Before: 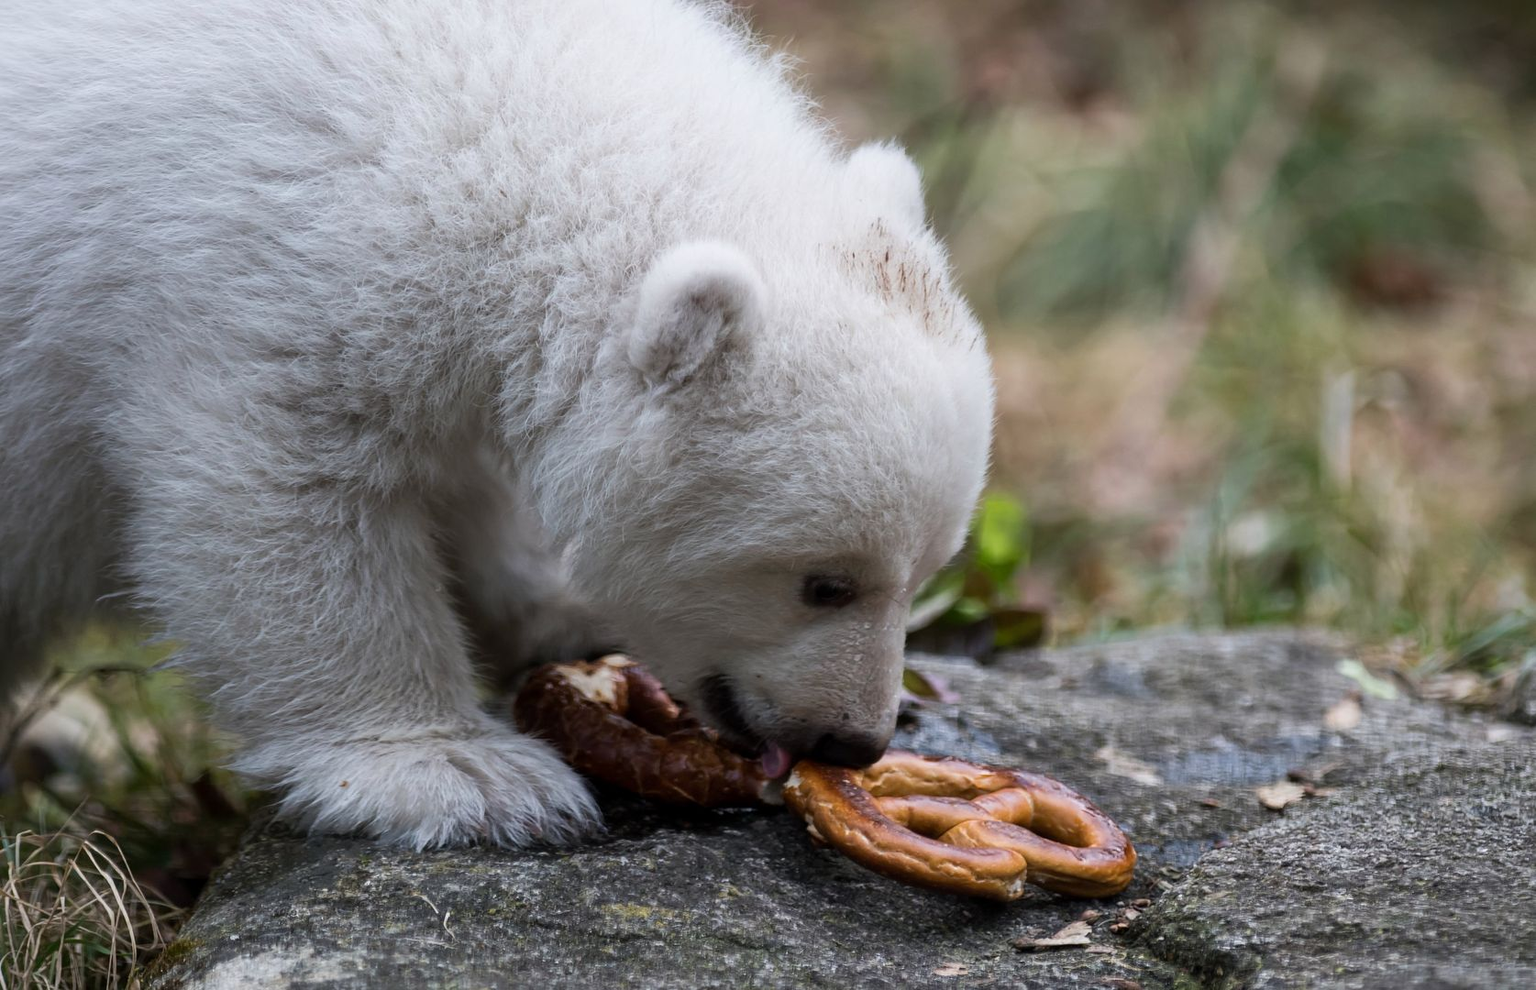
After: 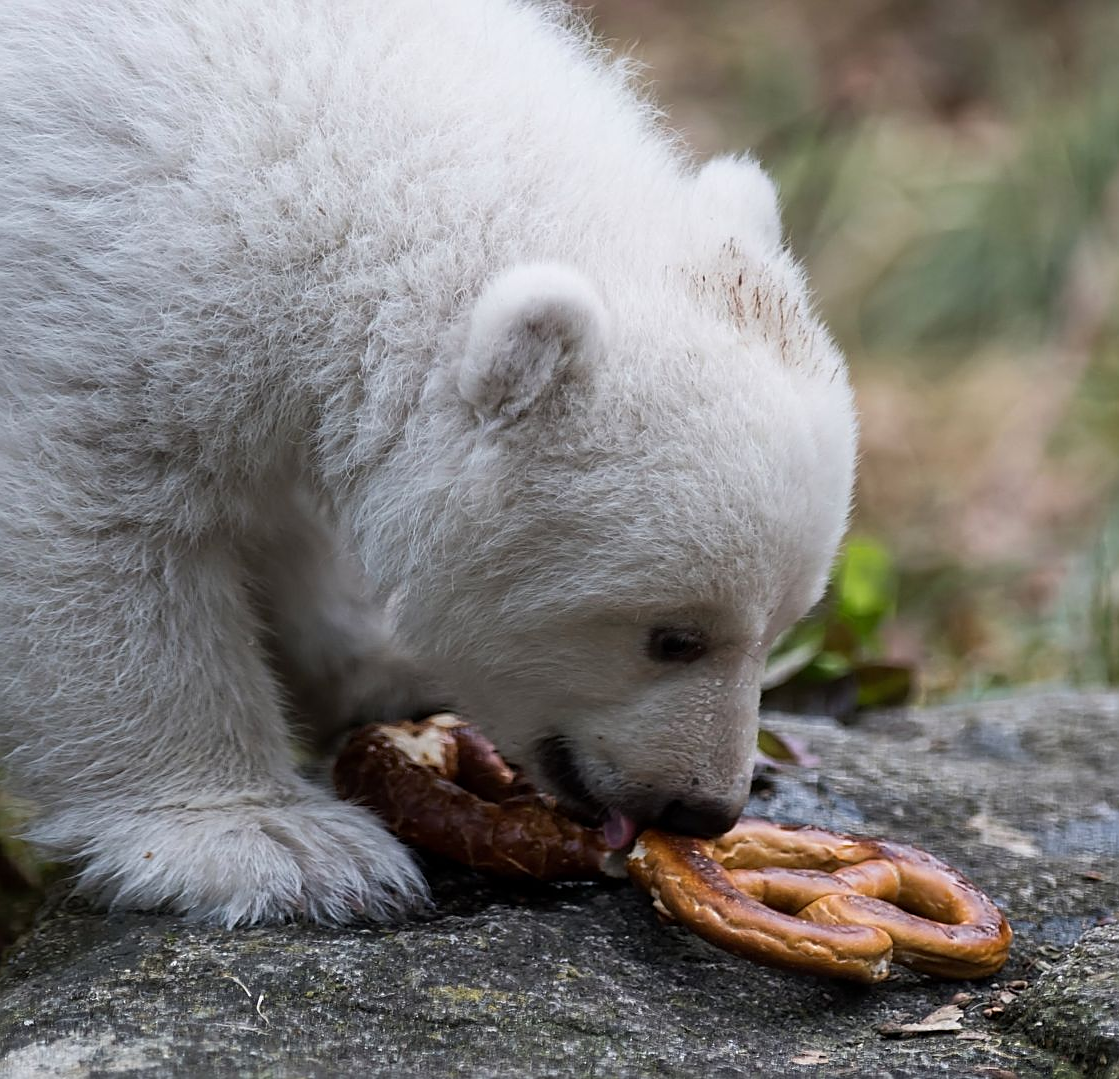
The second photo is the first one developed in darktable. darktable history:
crop and rotate: left 13.646%, right 19.545%
sharpen: on, module defaults
